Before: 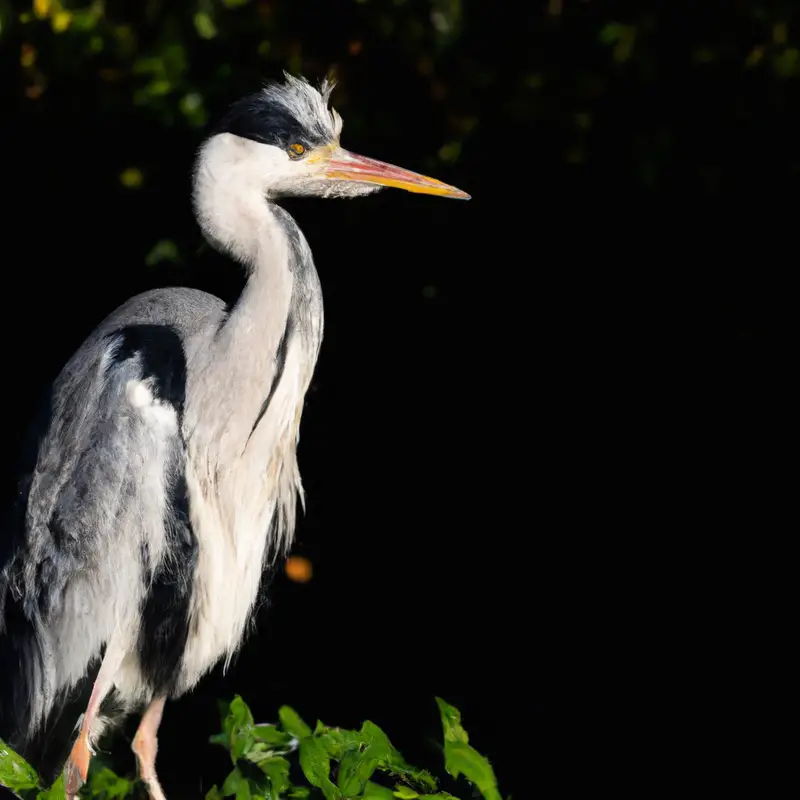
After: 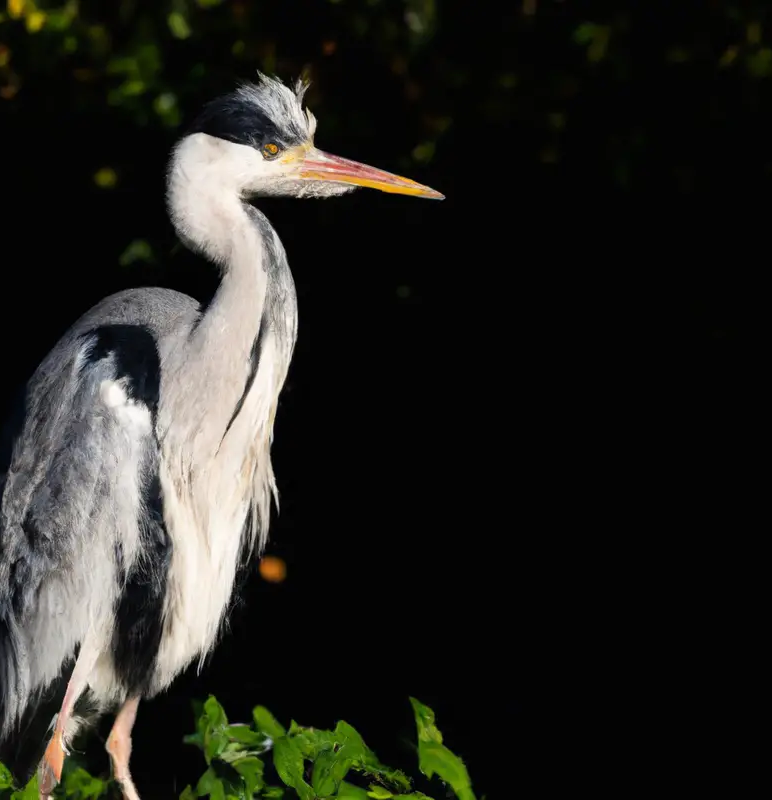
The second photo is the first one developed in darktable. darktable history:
crop and rotate: left 3.455%
